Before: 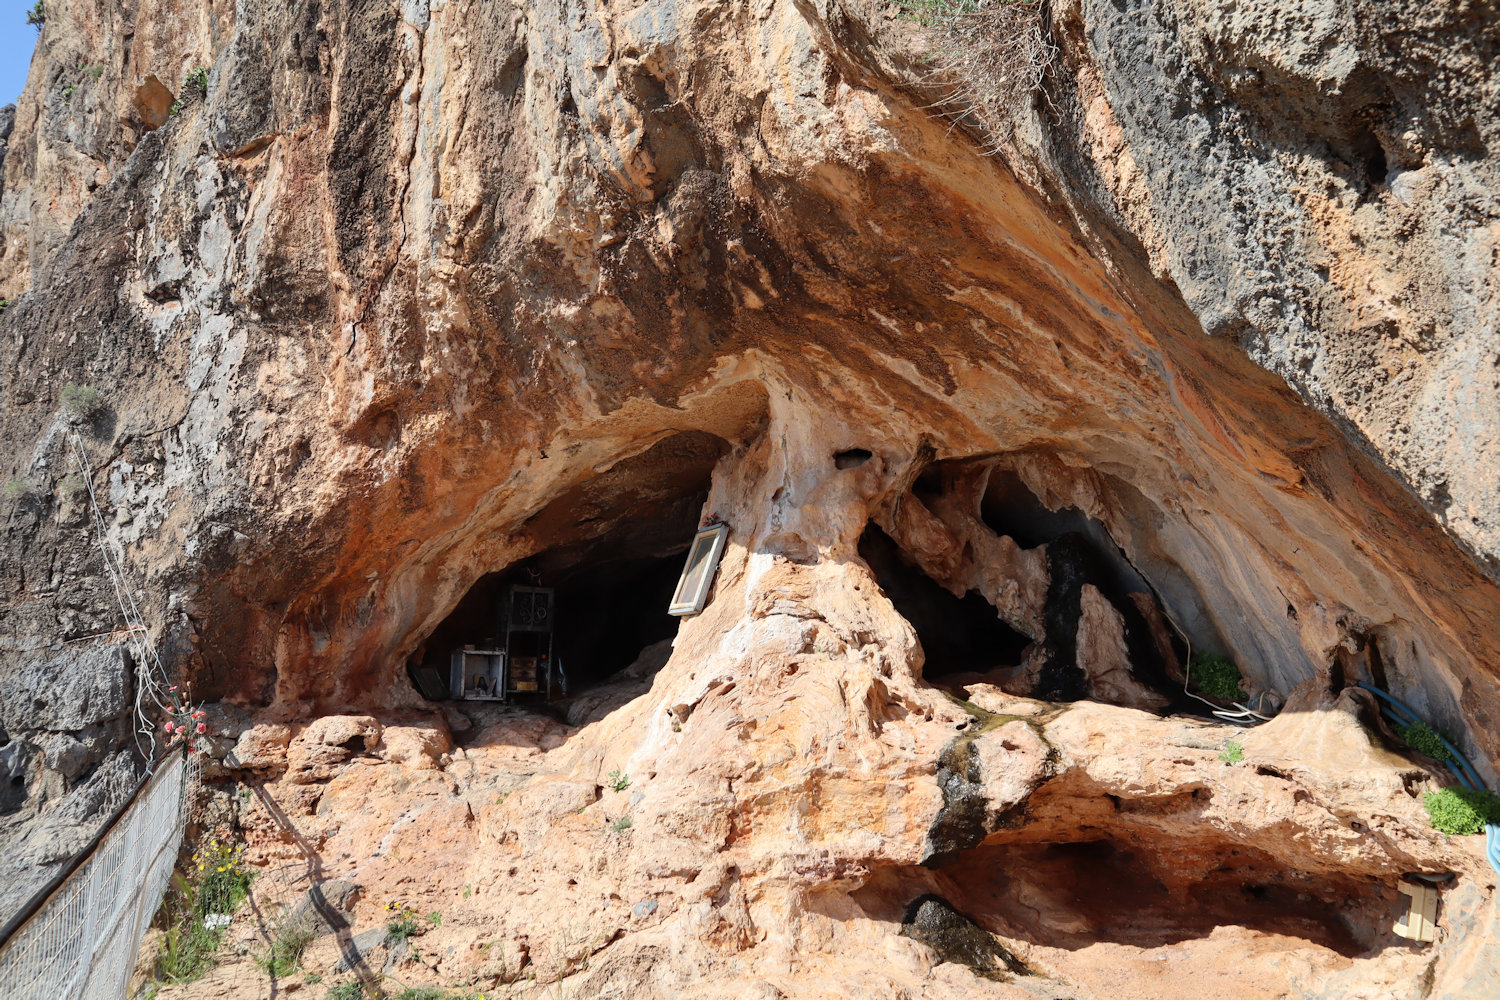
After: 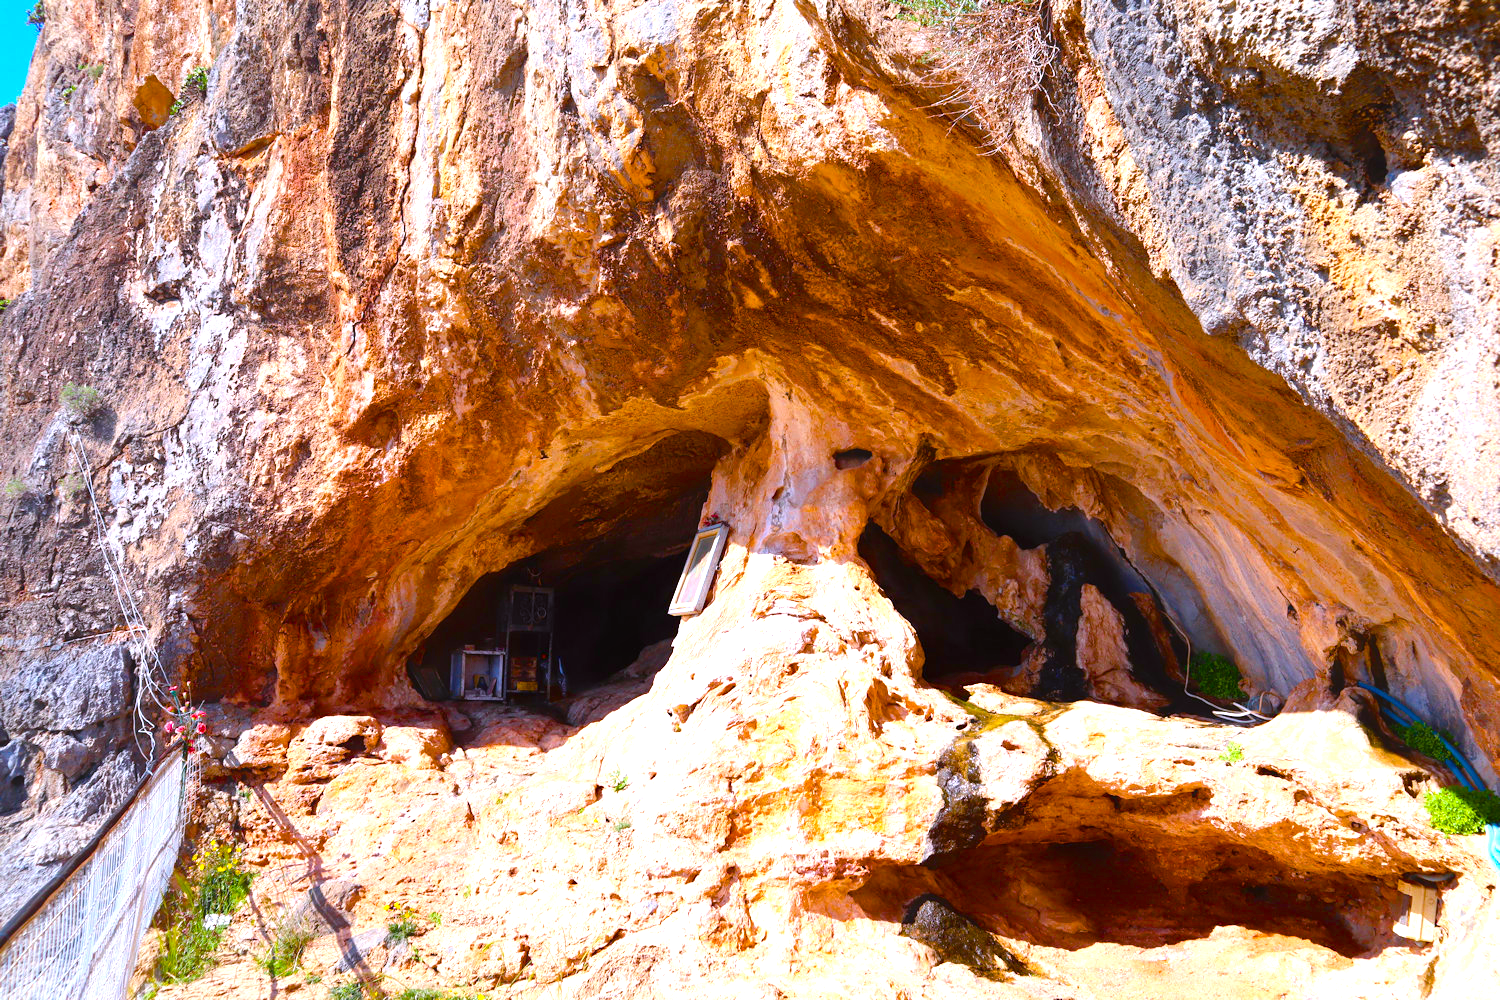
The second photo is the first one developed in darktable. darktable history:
white balance: red 1.004, blue 1.096
contrast equalizer: octaves 7, y [[0.6 ×6], [0.55 ×6], [0 ×6], [0 ×6], [0 ×6]], mix -0.3
color balance rgb: linear chroma grading › global chroma 25%, perceptual saturation grading › global saturation 40%, perceptual saturation grading › highlights -50%, perceptual saturation grading › shadows 30%, perceptual brilliance grading › global brilliance 25%, global vibrance 60%
